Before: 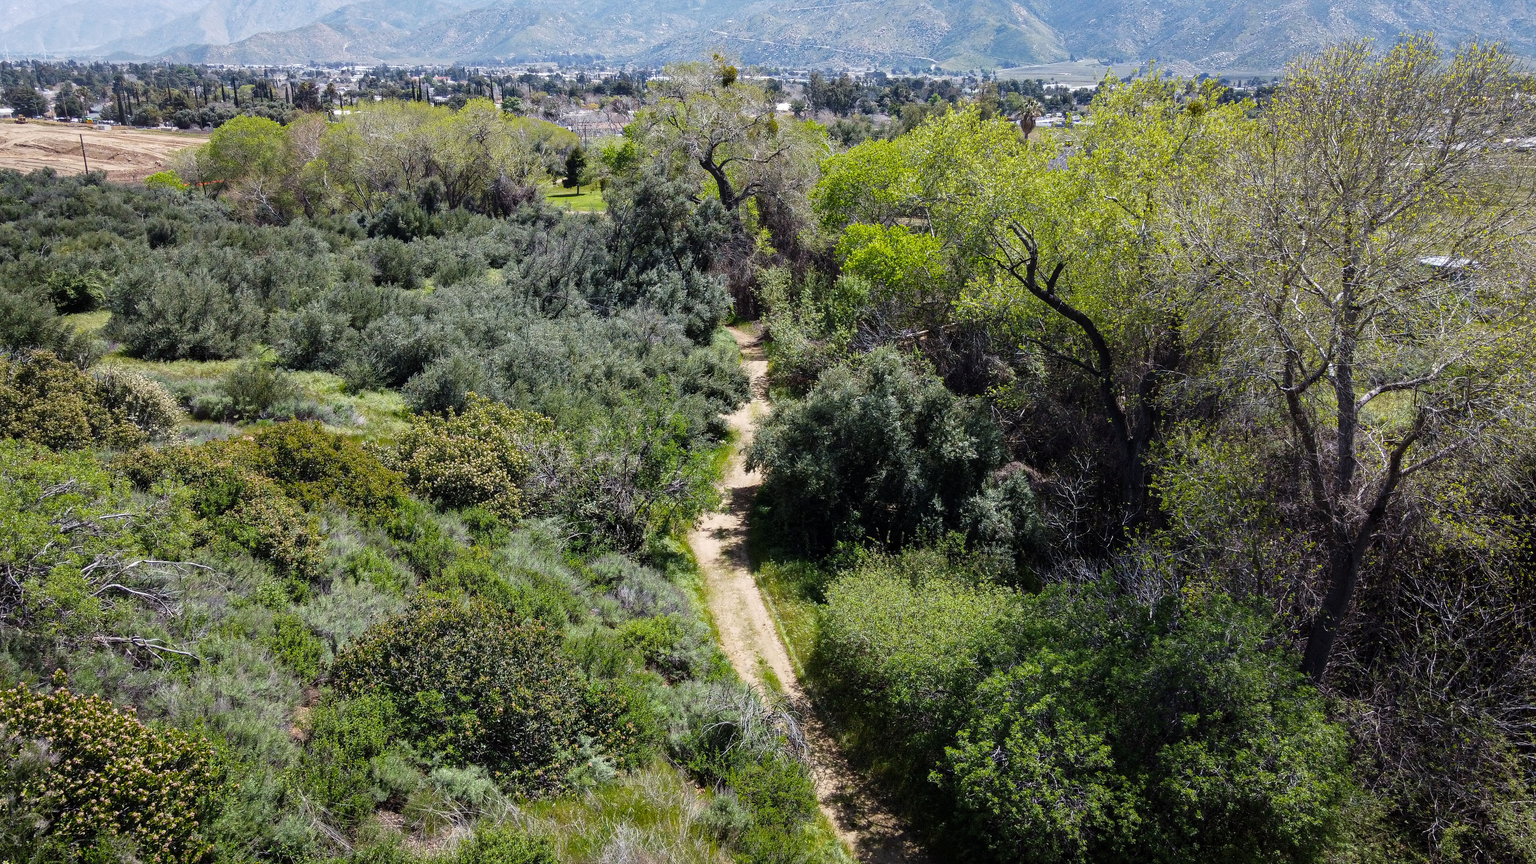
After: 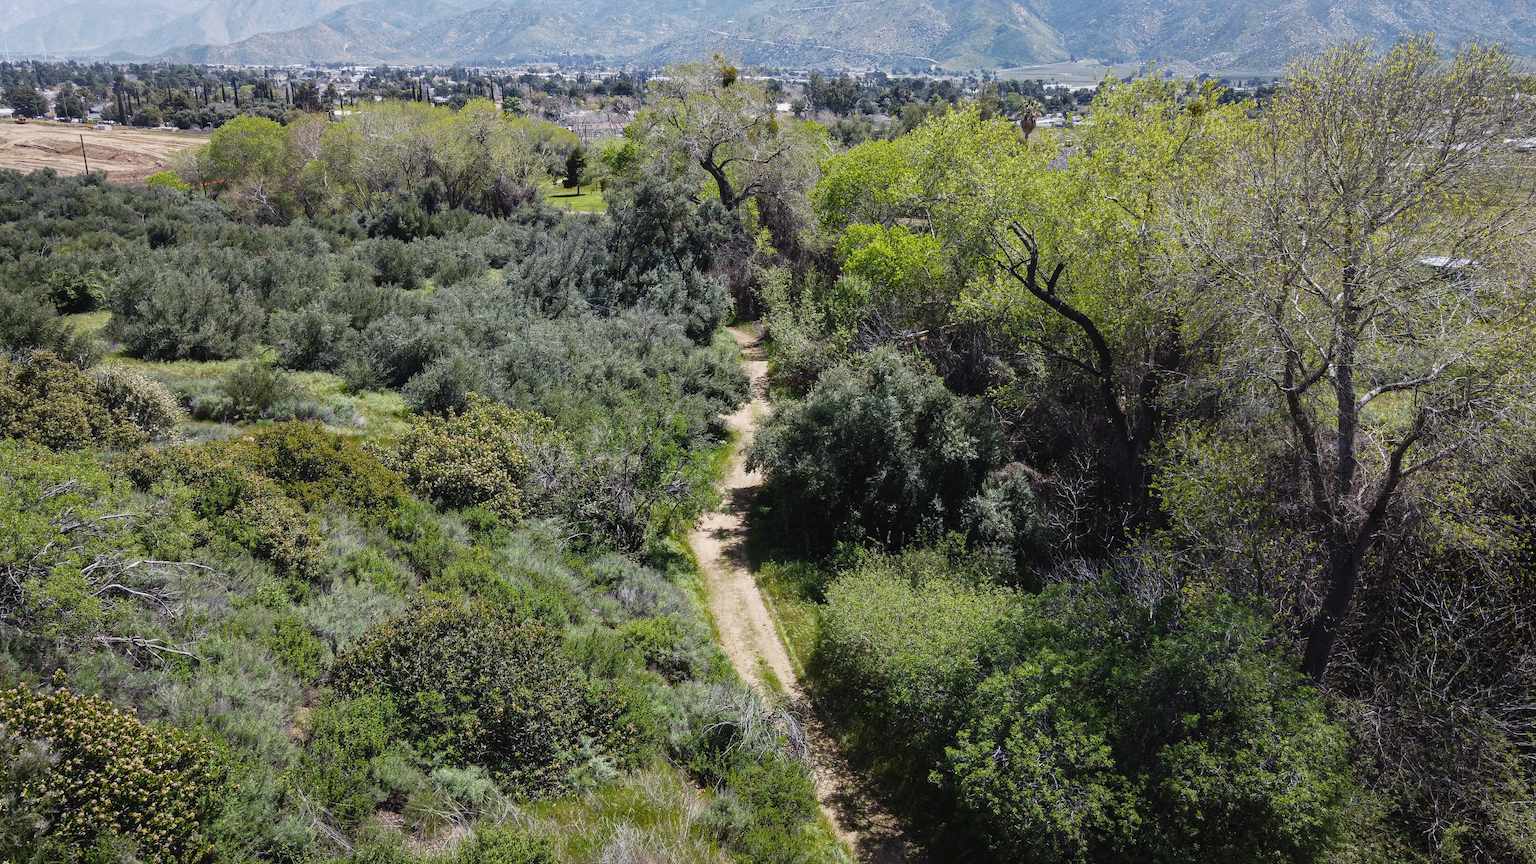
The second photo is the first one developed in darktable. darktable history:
contrast brightness saturation: contrast -0.069, brightness -0.031, saturation -0.114
